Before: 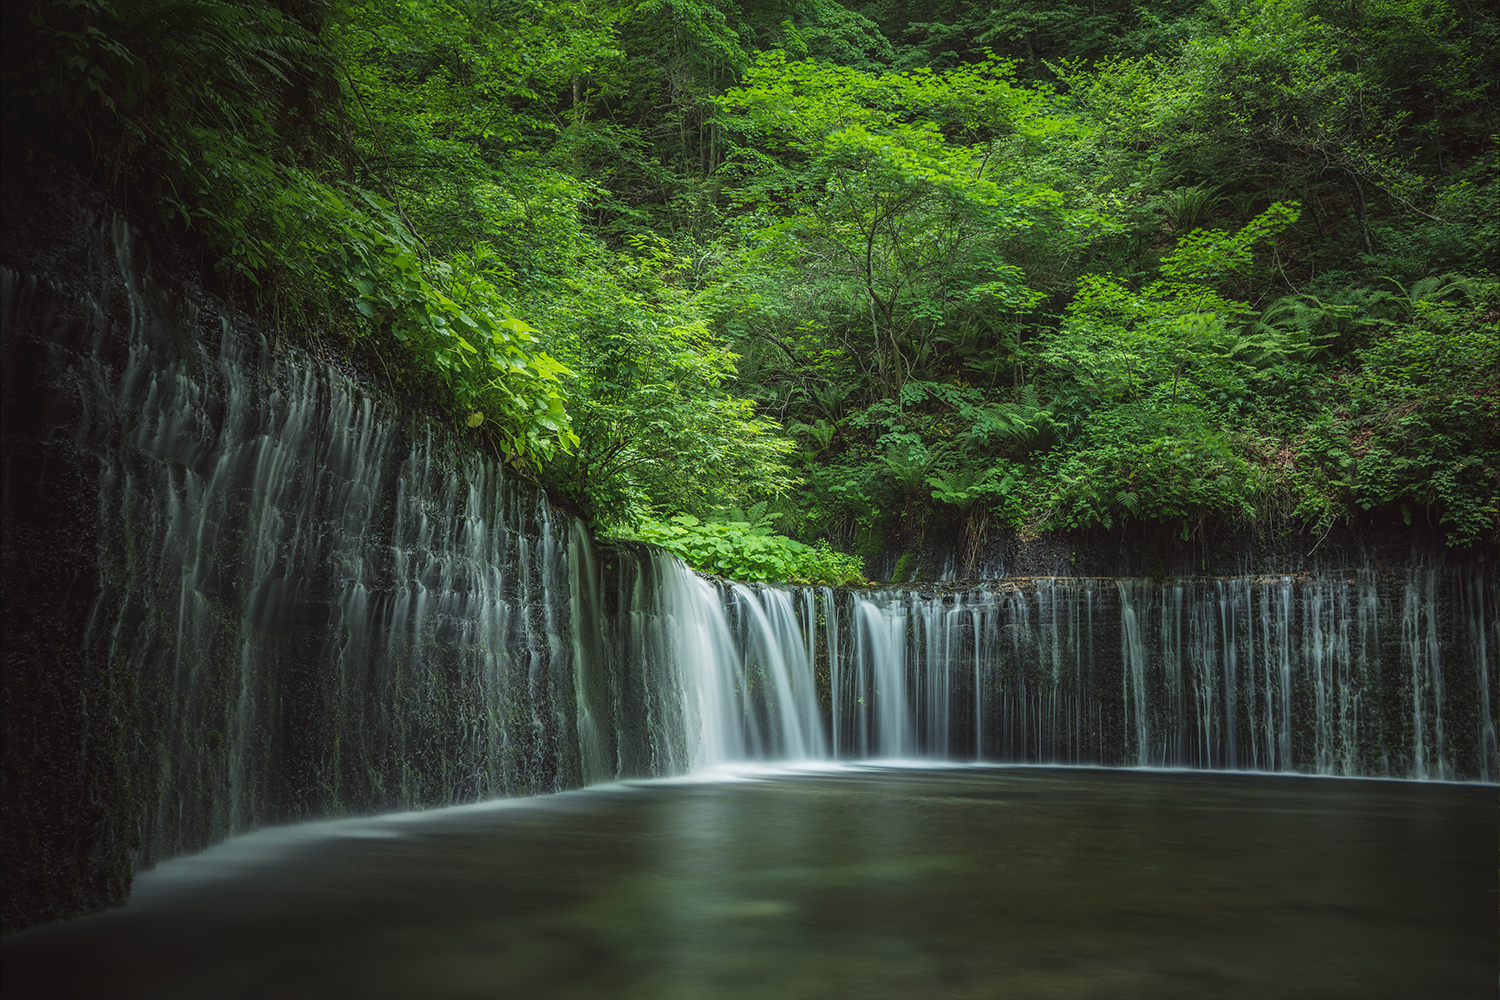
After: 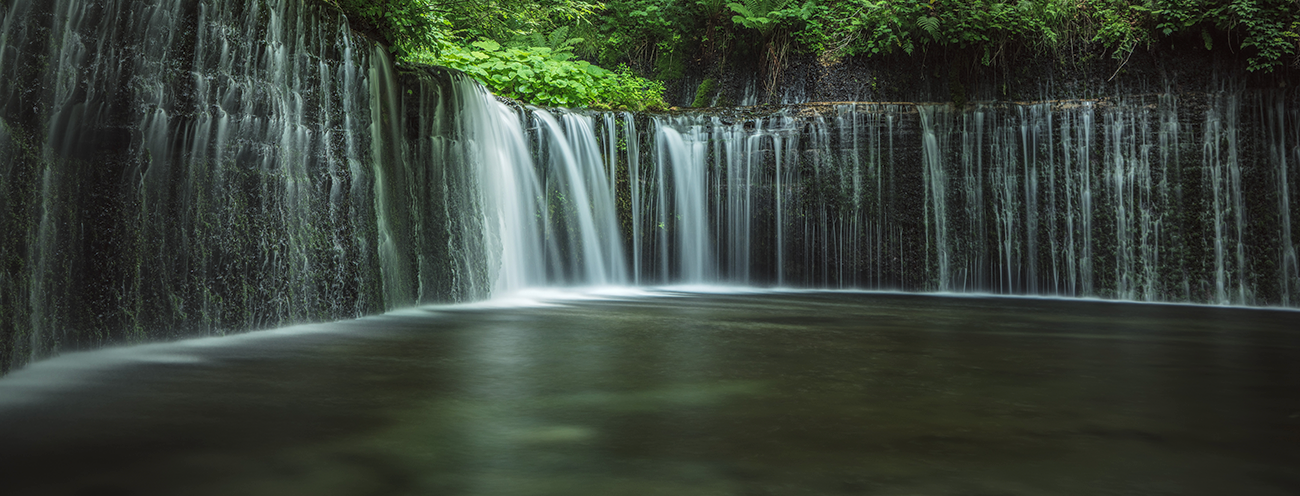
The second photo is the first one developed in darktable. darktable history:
local contrast: on, module defaults
crop and rotate: left 13.312%, top 47.57%, bottom 2.79%
